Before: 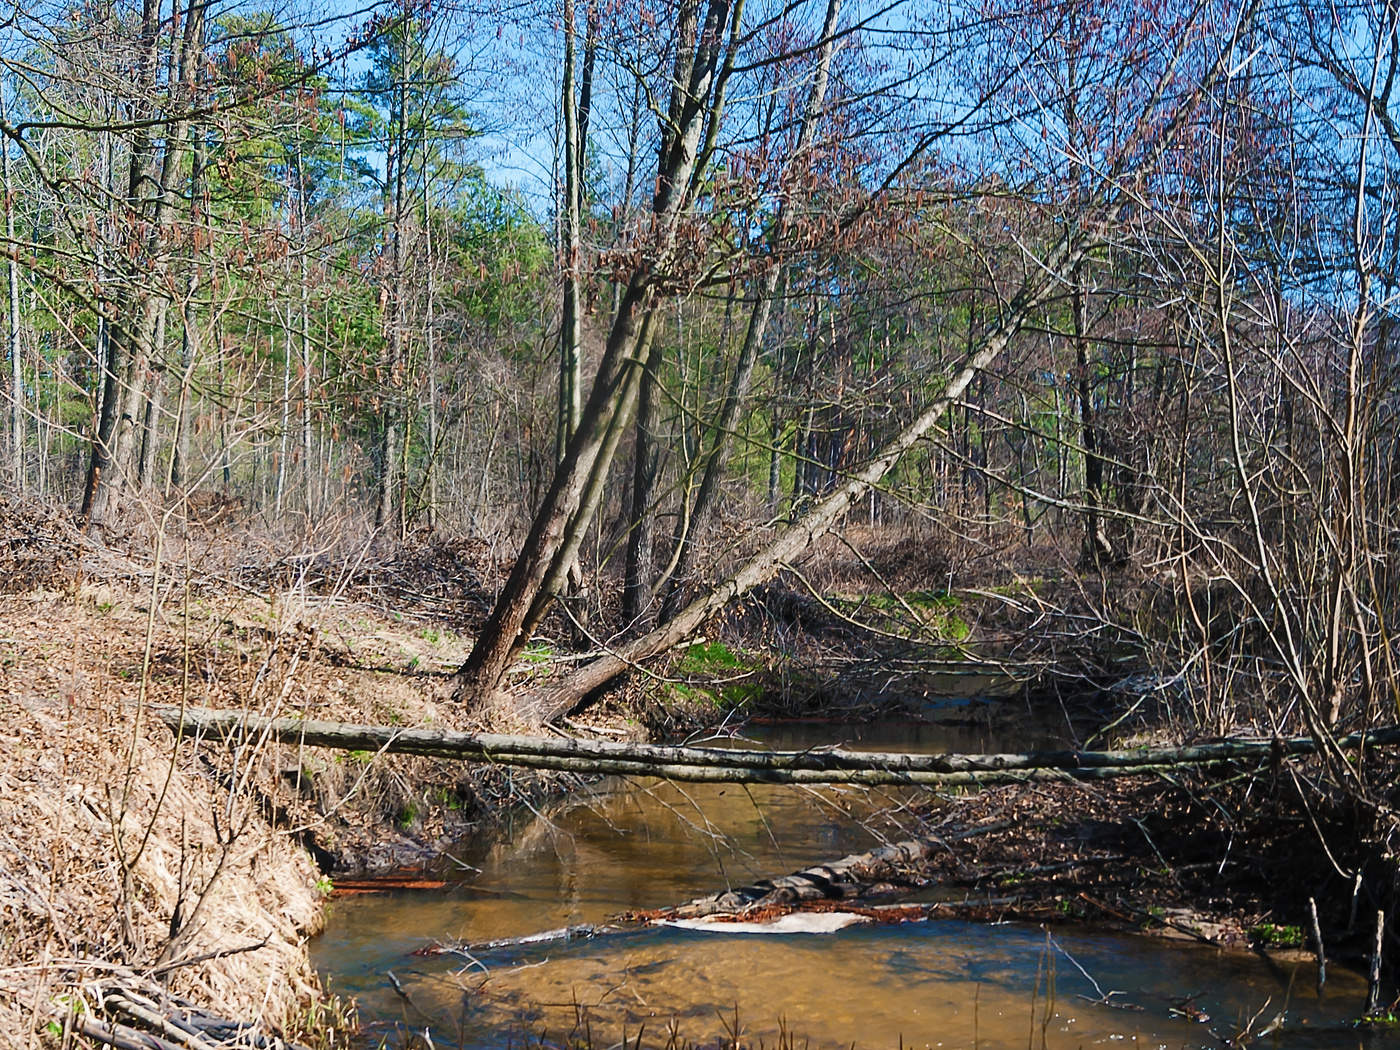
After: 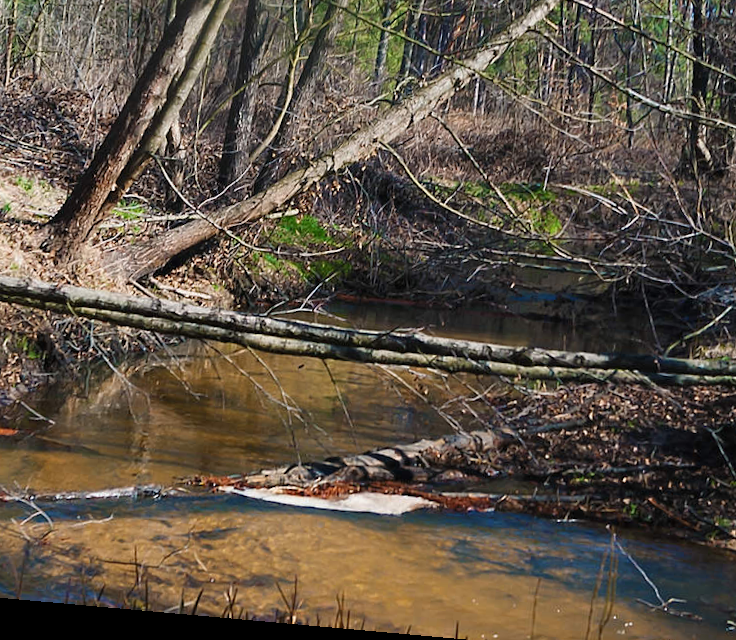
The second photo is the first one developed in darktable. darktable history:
exposure: compensate highlight preservation false
crop: left 29.672%, top 41.786%, right 20.851%, bottom 3.487%
rotate and perspective: rotation 5.12°, automatic cropping off
